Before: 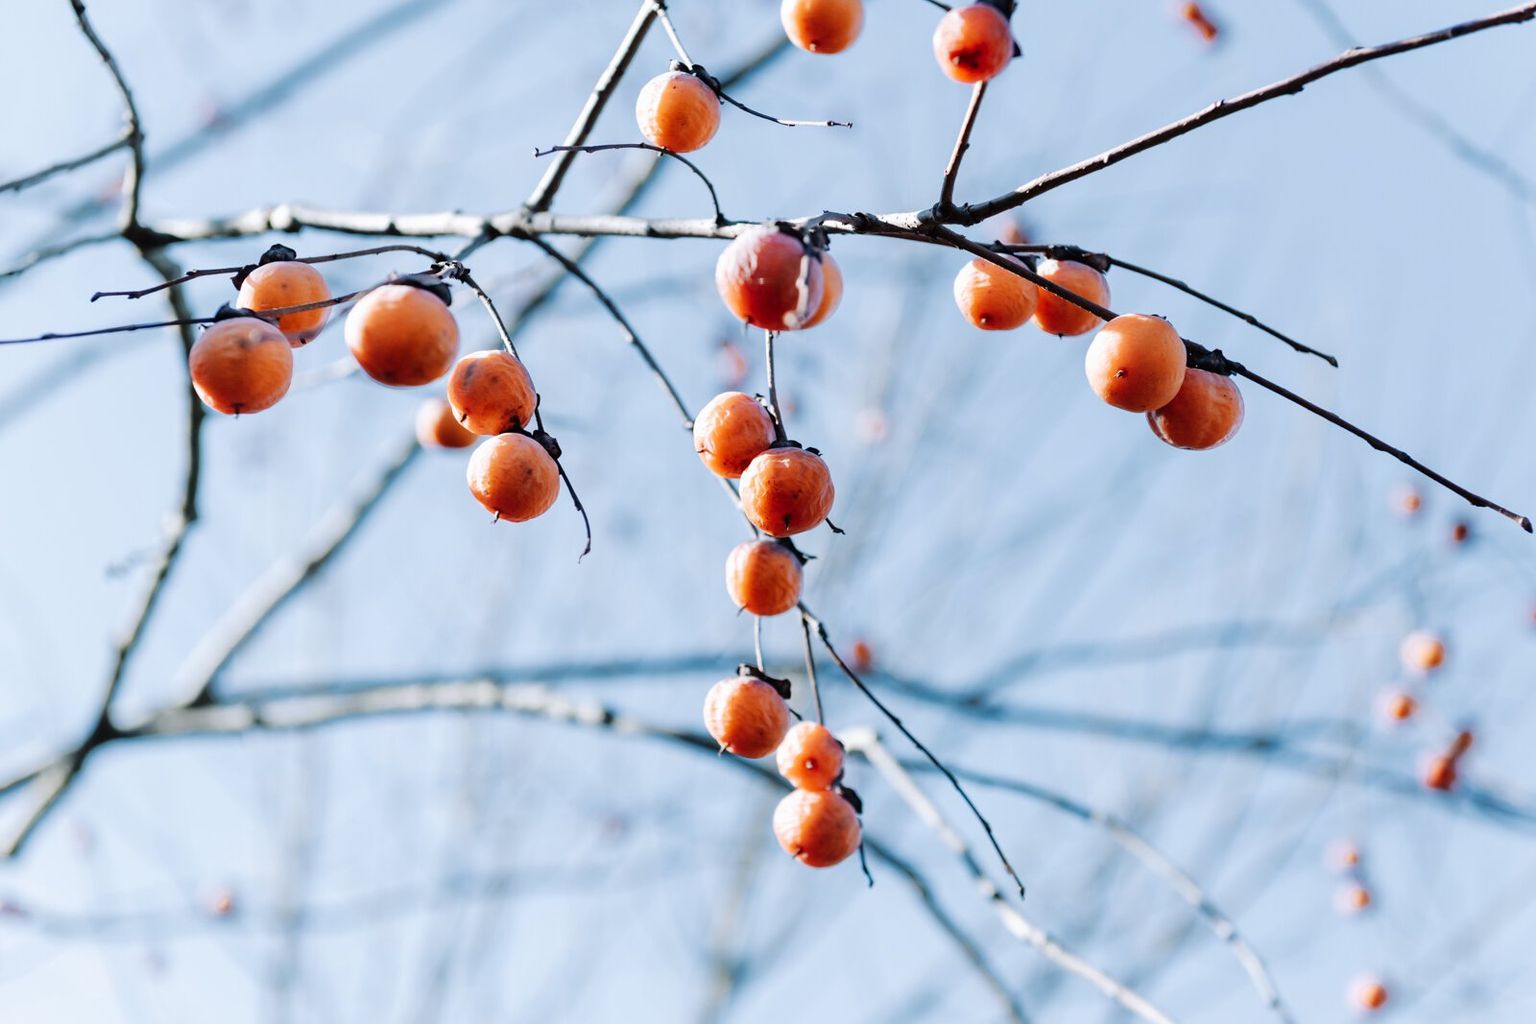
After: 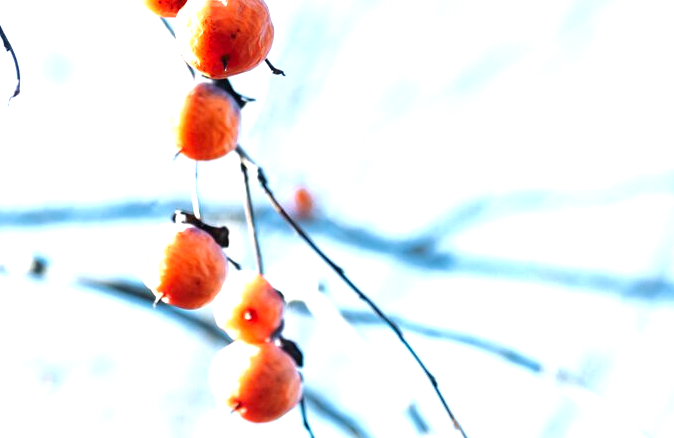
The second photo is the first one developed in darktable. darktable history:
crop: left 37.221%, top 45.169%, right 20.63%, bottom 13.777%
local contrast: mode bilateral grid, contrast 20, coarseness 50, detail 140%, midtone range 0.2
exposure: black level correction 0, exposure 1.2 EV, compensate highlight preservation false
